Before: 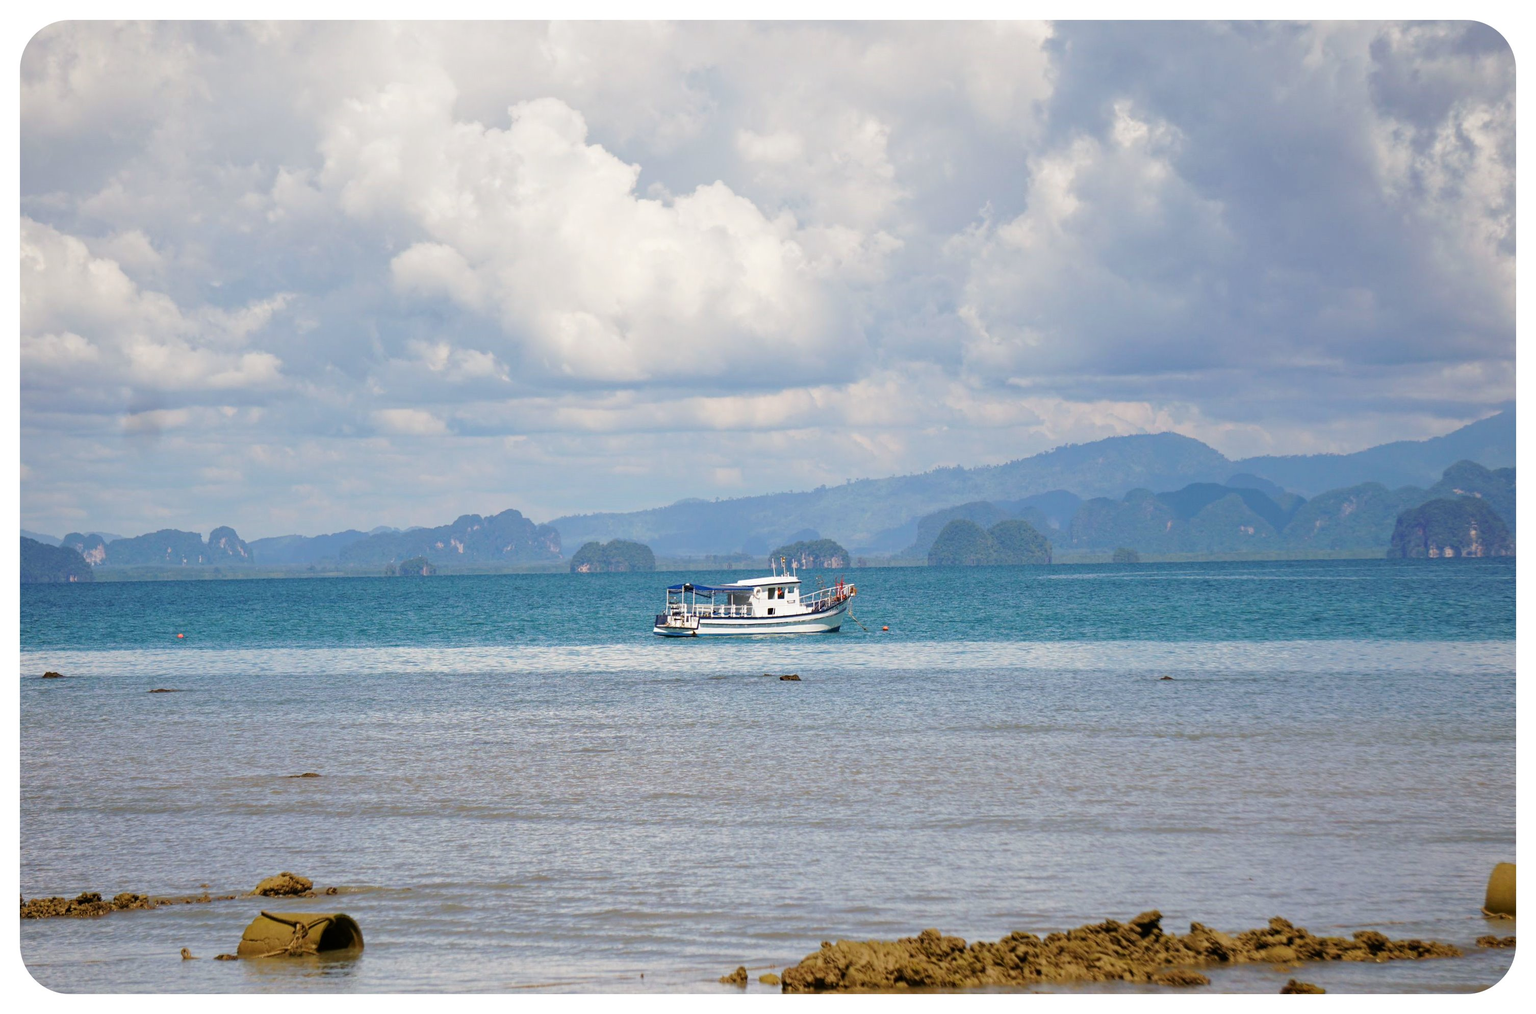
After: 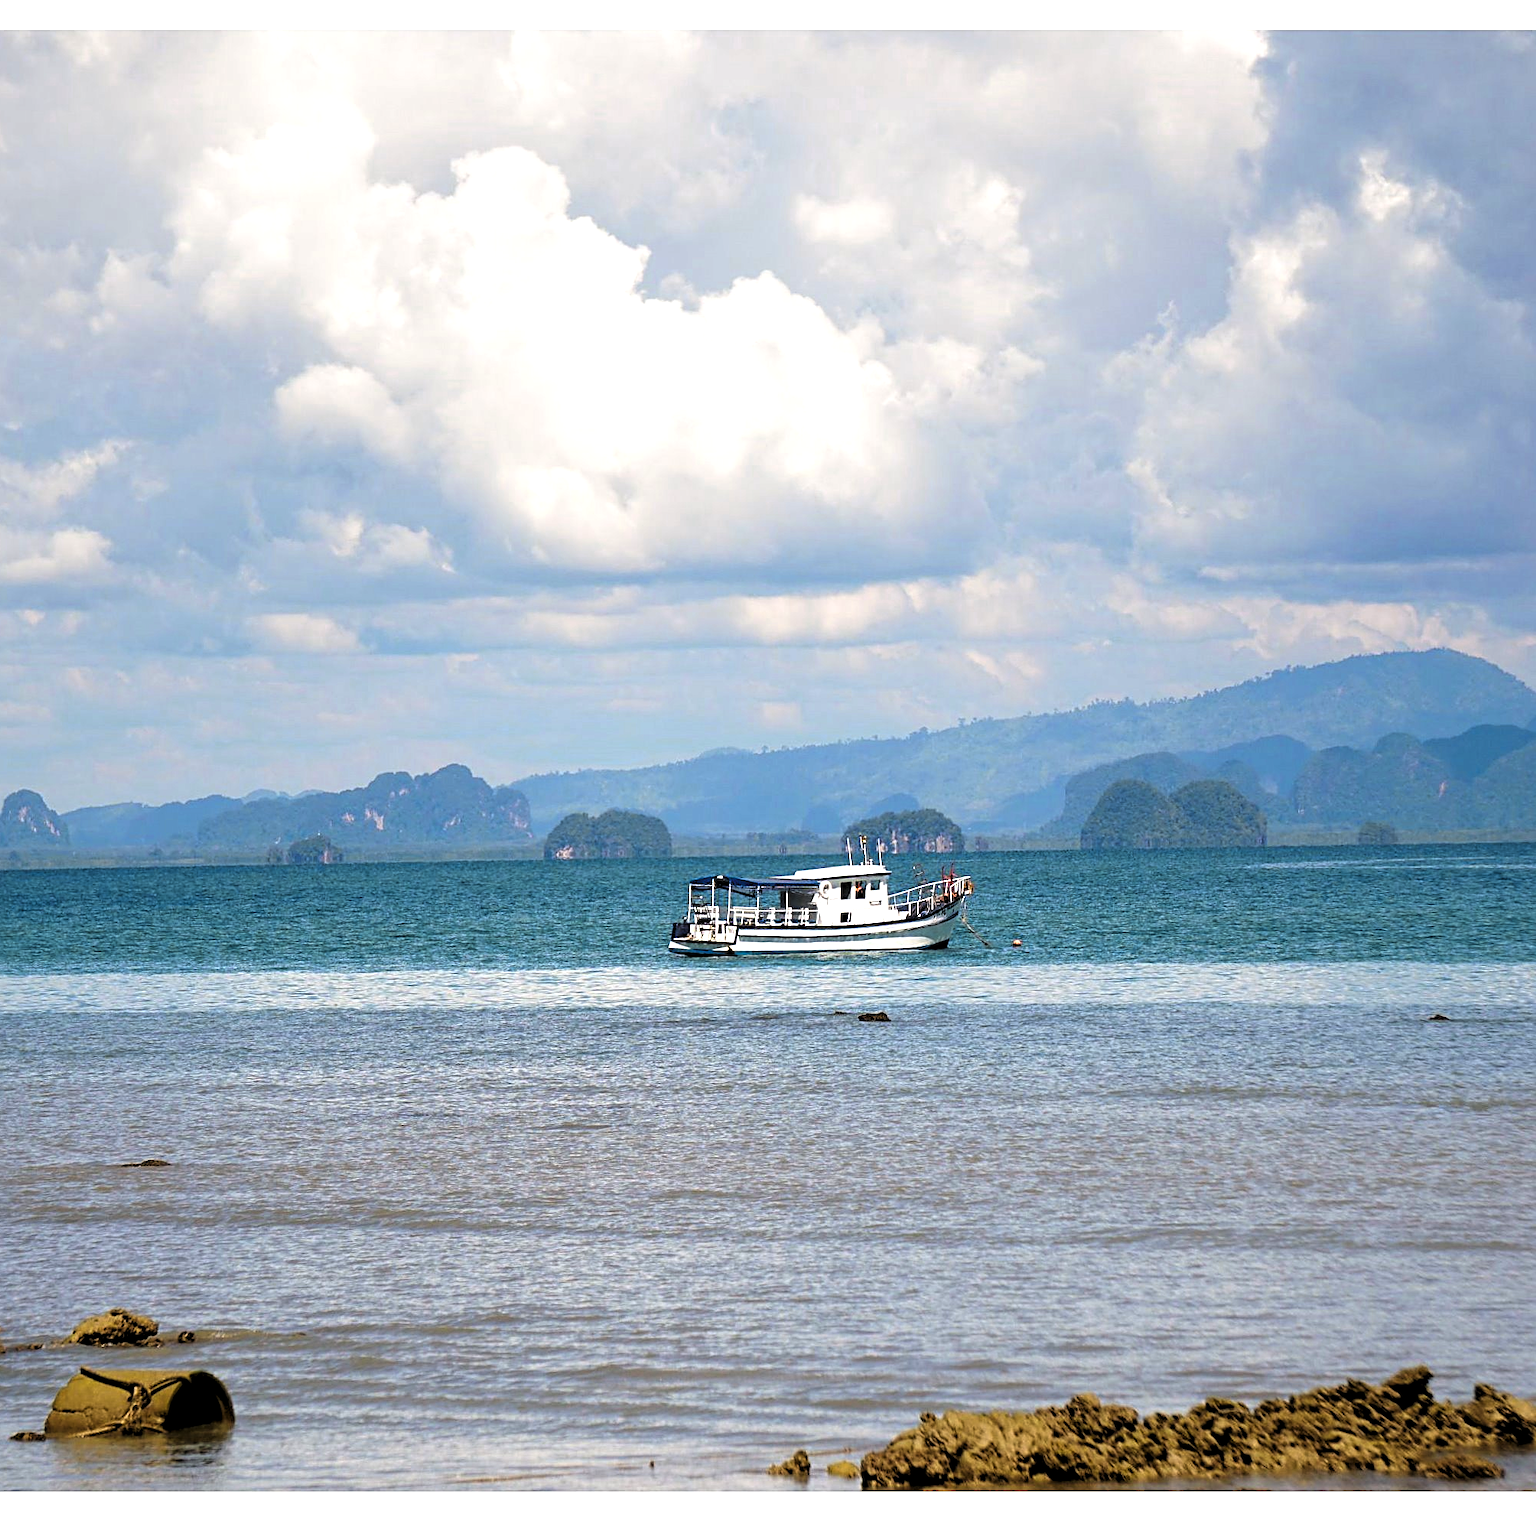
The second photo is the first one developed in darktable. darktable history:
color zones: curves: ch0 [(0.099, 0.624) (0.257, 0.596) (0.384, 0.376) (0.529, 0.492) (0.697, 0.564) (0.768, 0.532) (0.908, 0.644)]; ch1 [(0.112, 0.564) (0.254, 0.612) (0.432, 0.676) (0.592, 0.456) (0.743, 0.684) (0.888, 0.536)]; ch2 [(0.25, 0.5) (0.469, 0.36) (0.75, 0.5)]
sharpen: on, module defaults
levels: levels [0.182, 0.542, 0.902]
crop and rotate: left 13.537%, right 19.796%
